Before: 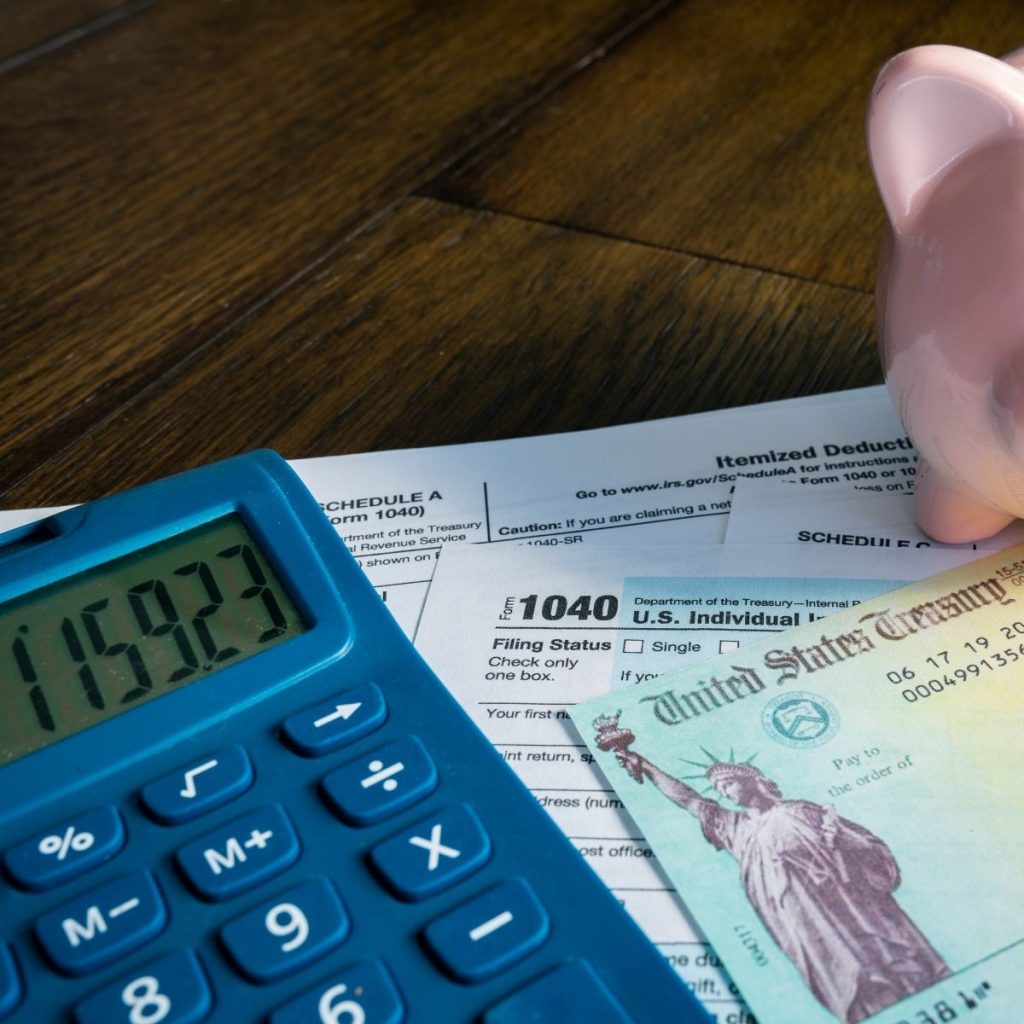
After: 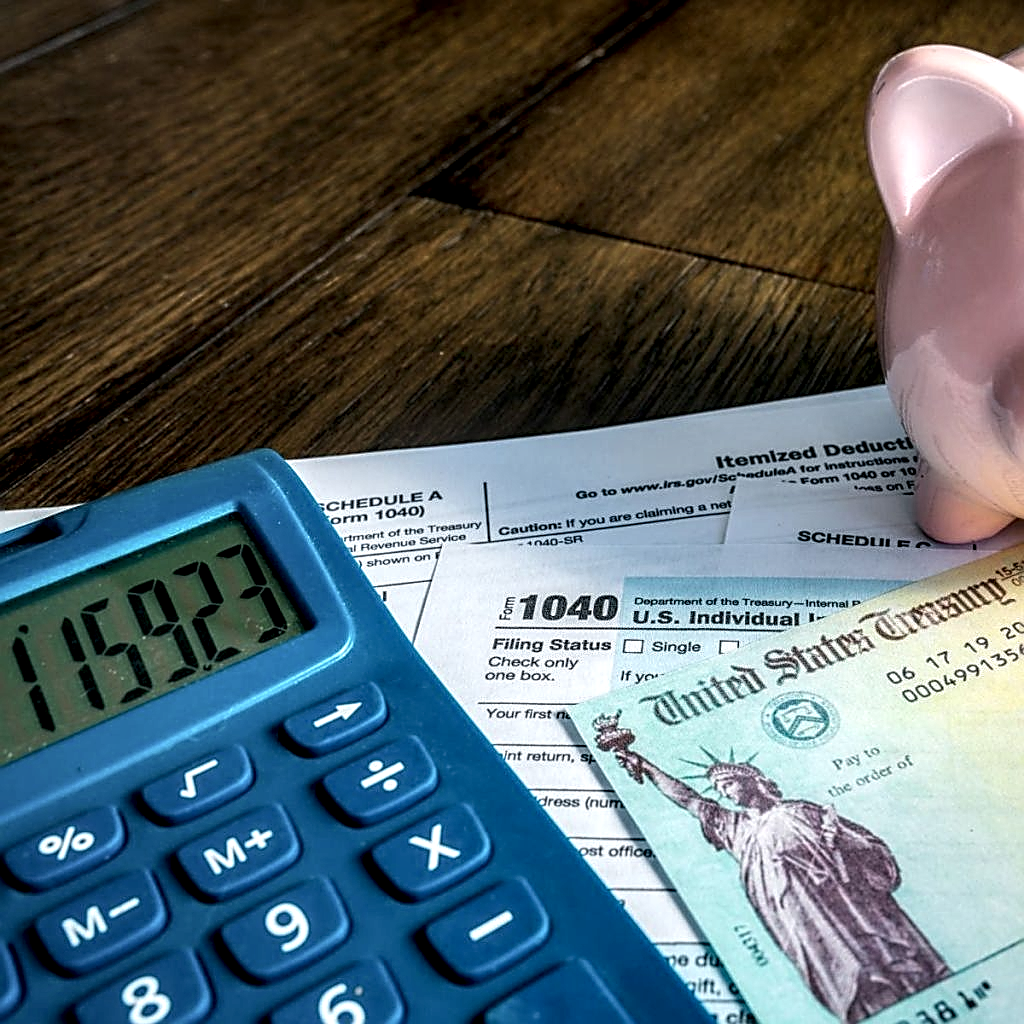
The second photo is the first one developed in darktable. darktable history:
sharpen: amount 0.901
local contrast: highlights 19%, detail 186%
